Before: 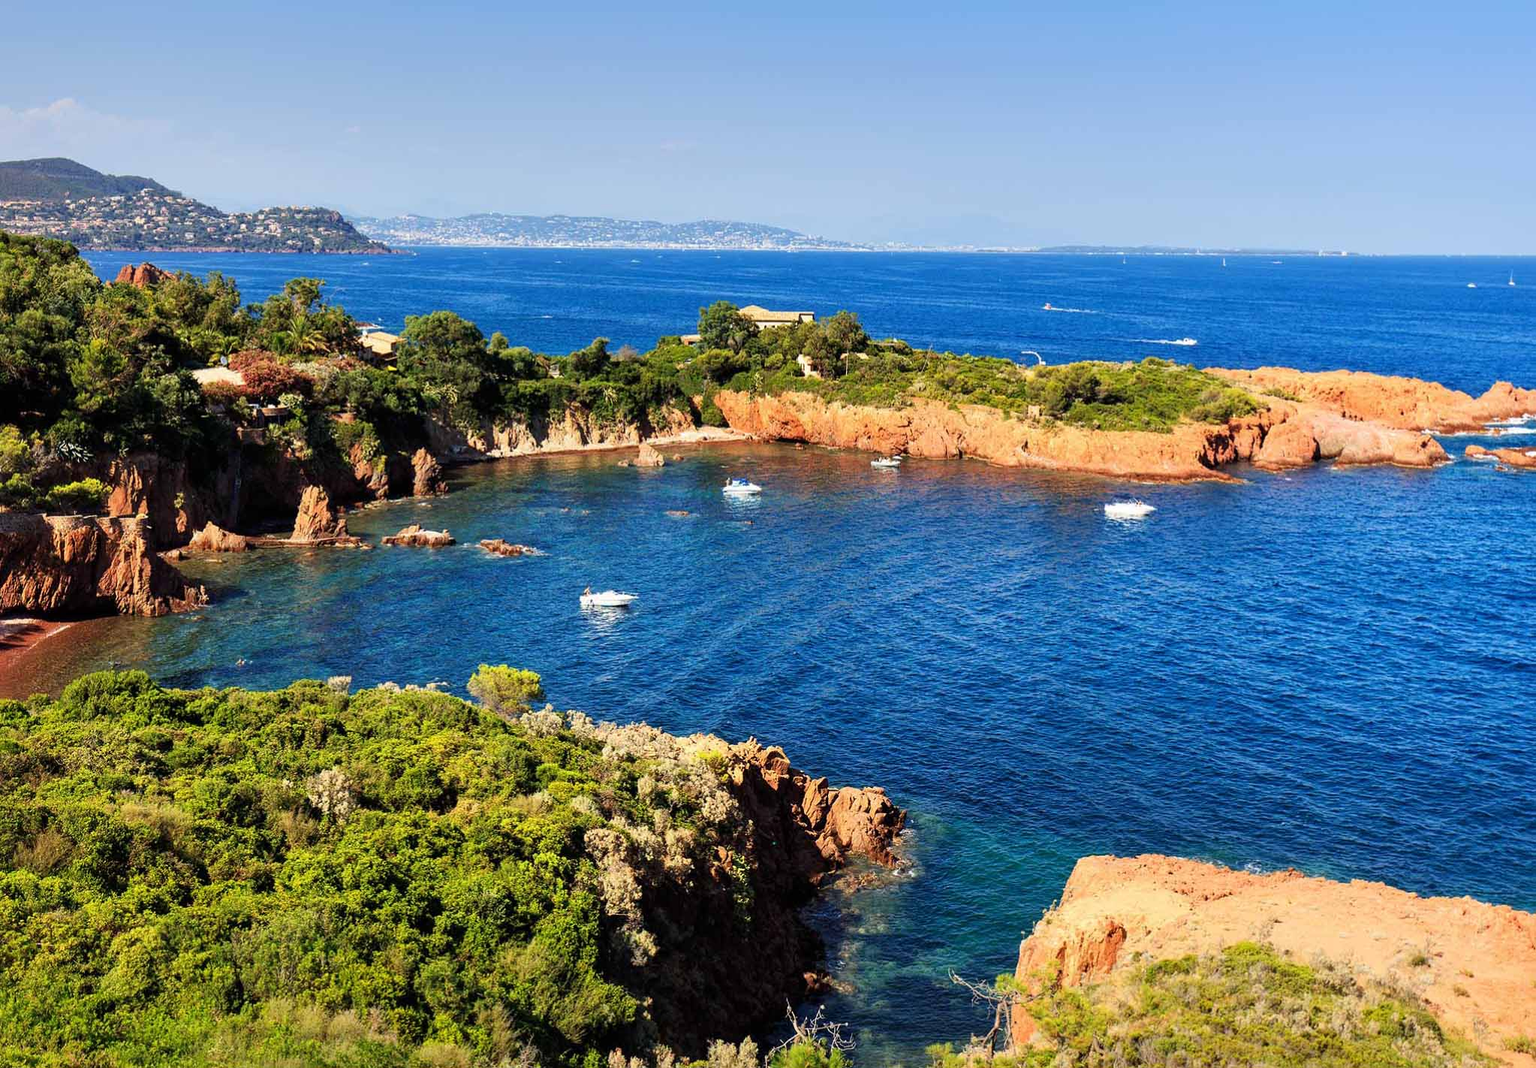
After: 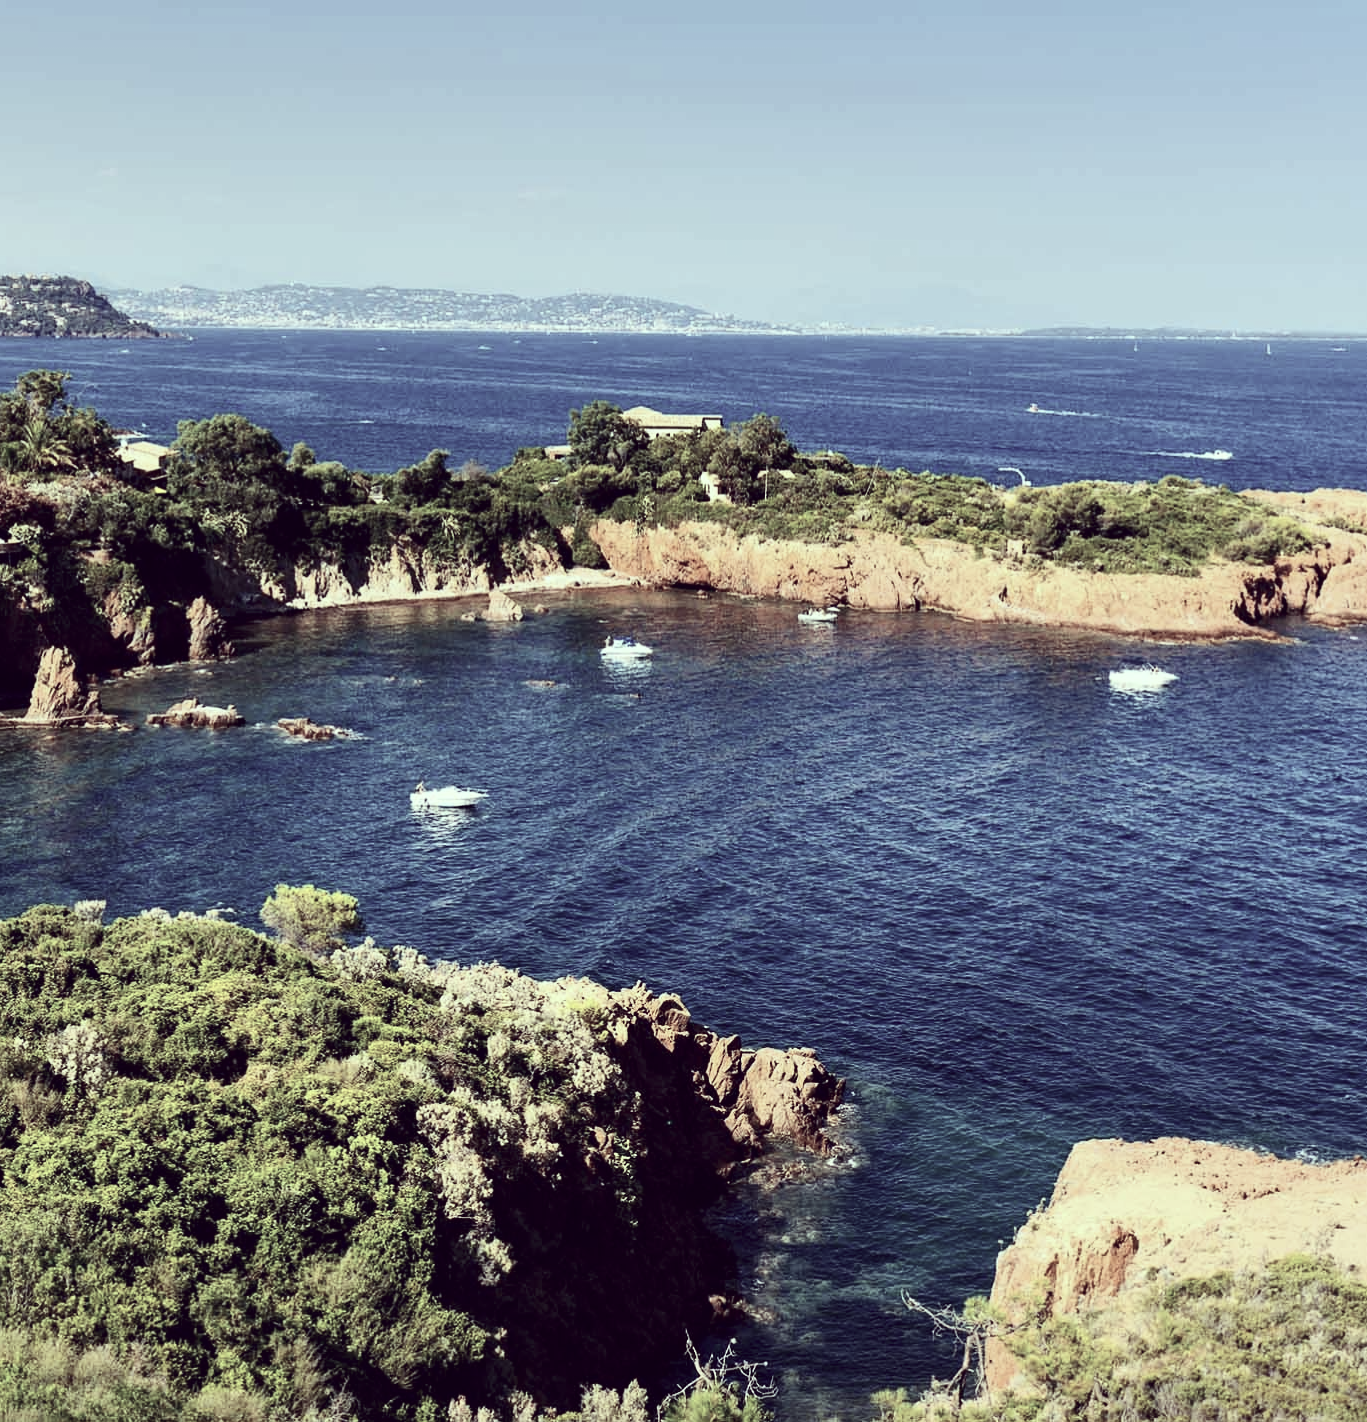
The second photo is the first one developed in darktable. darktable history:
crop and rotate: left 17.732%, right 15.423%
contrast brightness saturation: contrast 0.22
color correction: highlights a* -20.17, highlights b* 20.27, shadows a* 20.03, shadows b* -20.46, saturation 0.43
color calibration: illuminant as shot in camera, x 0.358, y 0.373, temperature 4628.91 K
